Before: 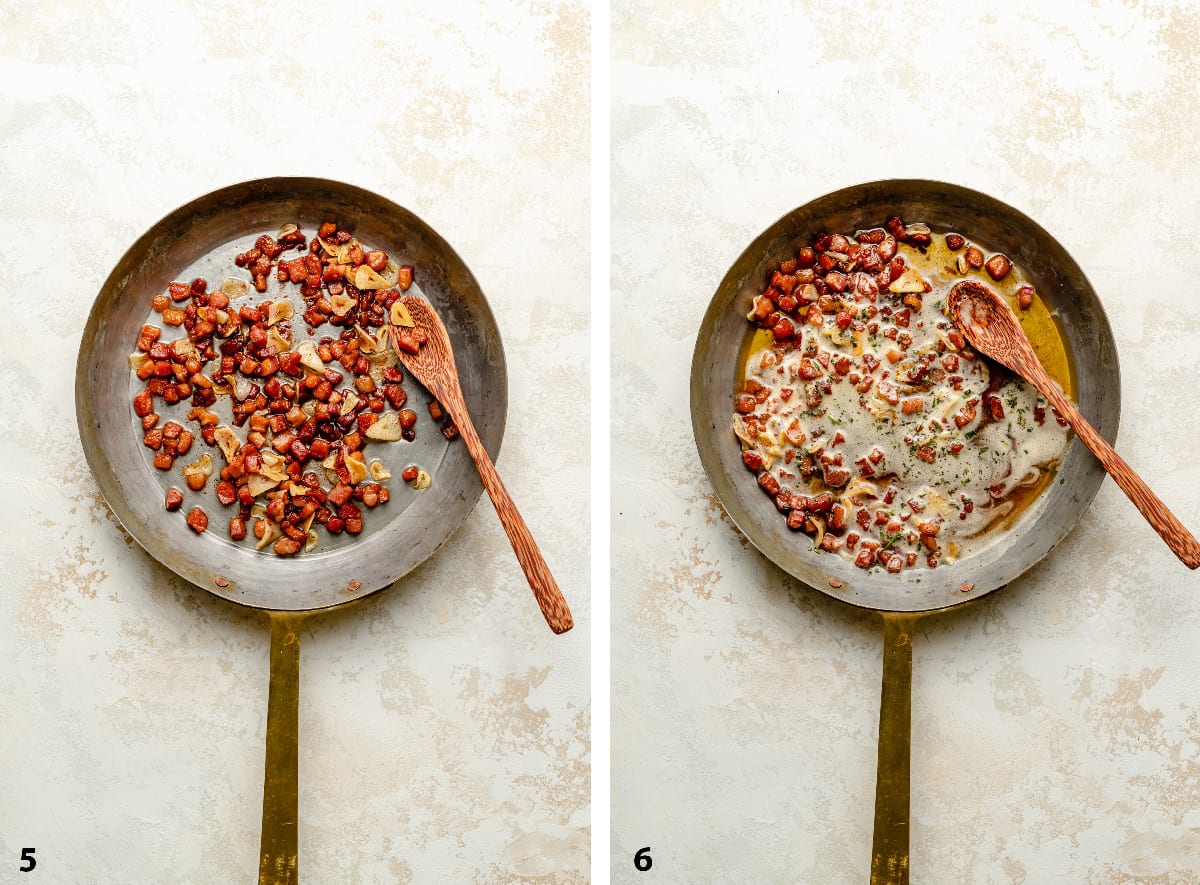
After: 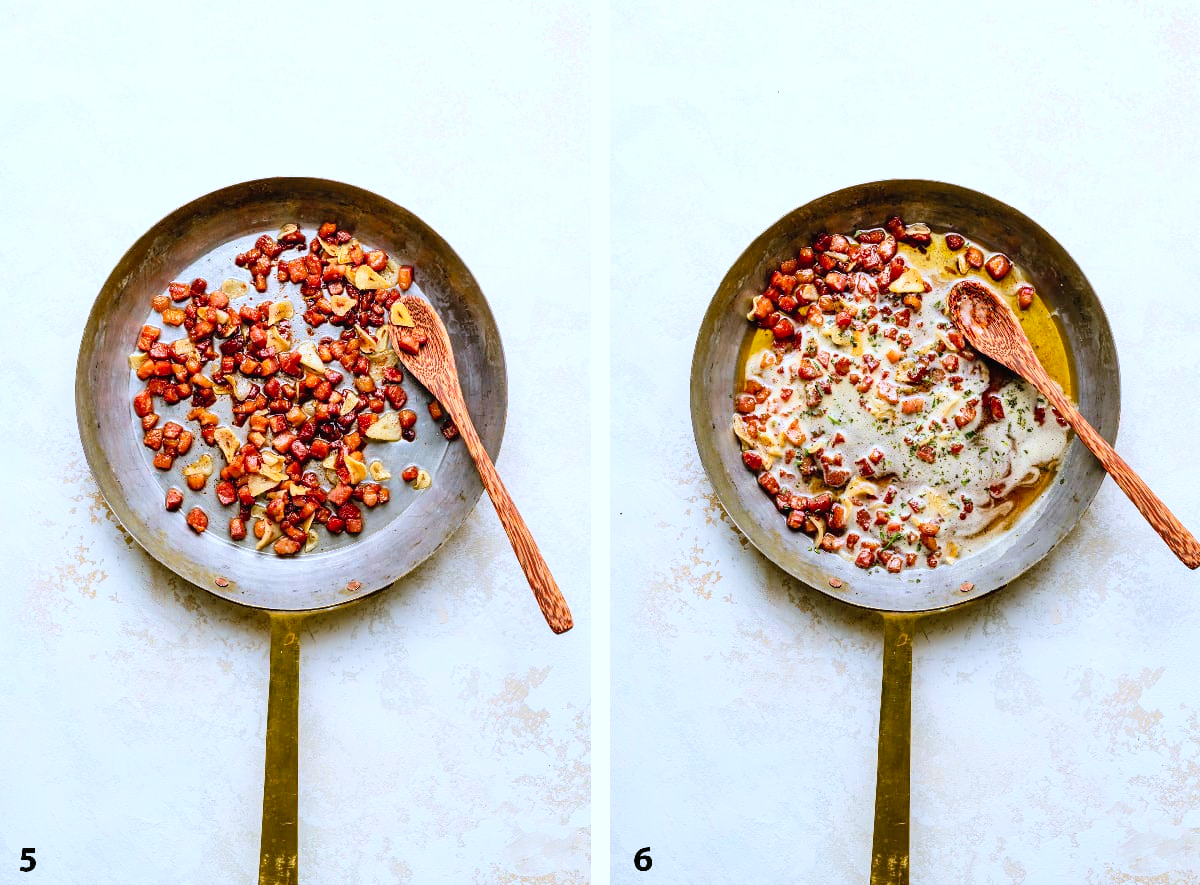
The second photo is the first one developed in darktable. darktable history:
velvia: on, module defaults
contrast brightness saturation: contrast 0.2, brightness 0.16, saturation 0.22
white balance: red 0.948, green 1.02, blue 1.176
